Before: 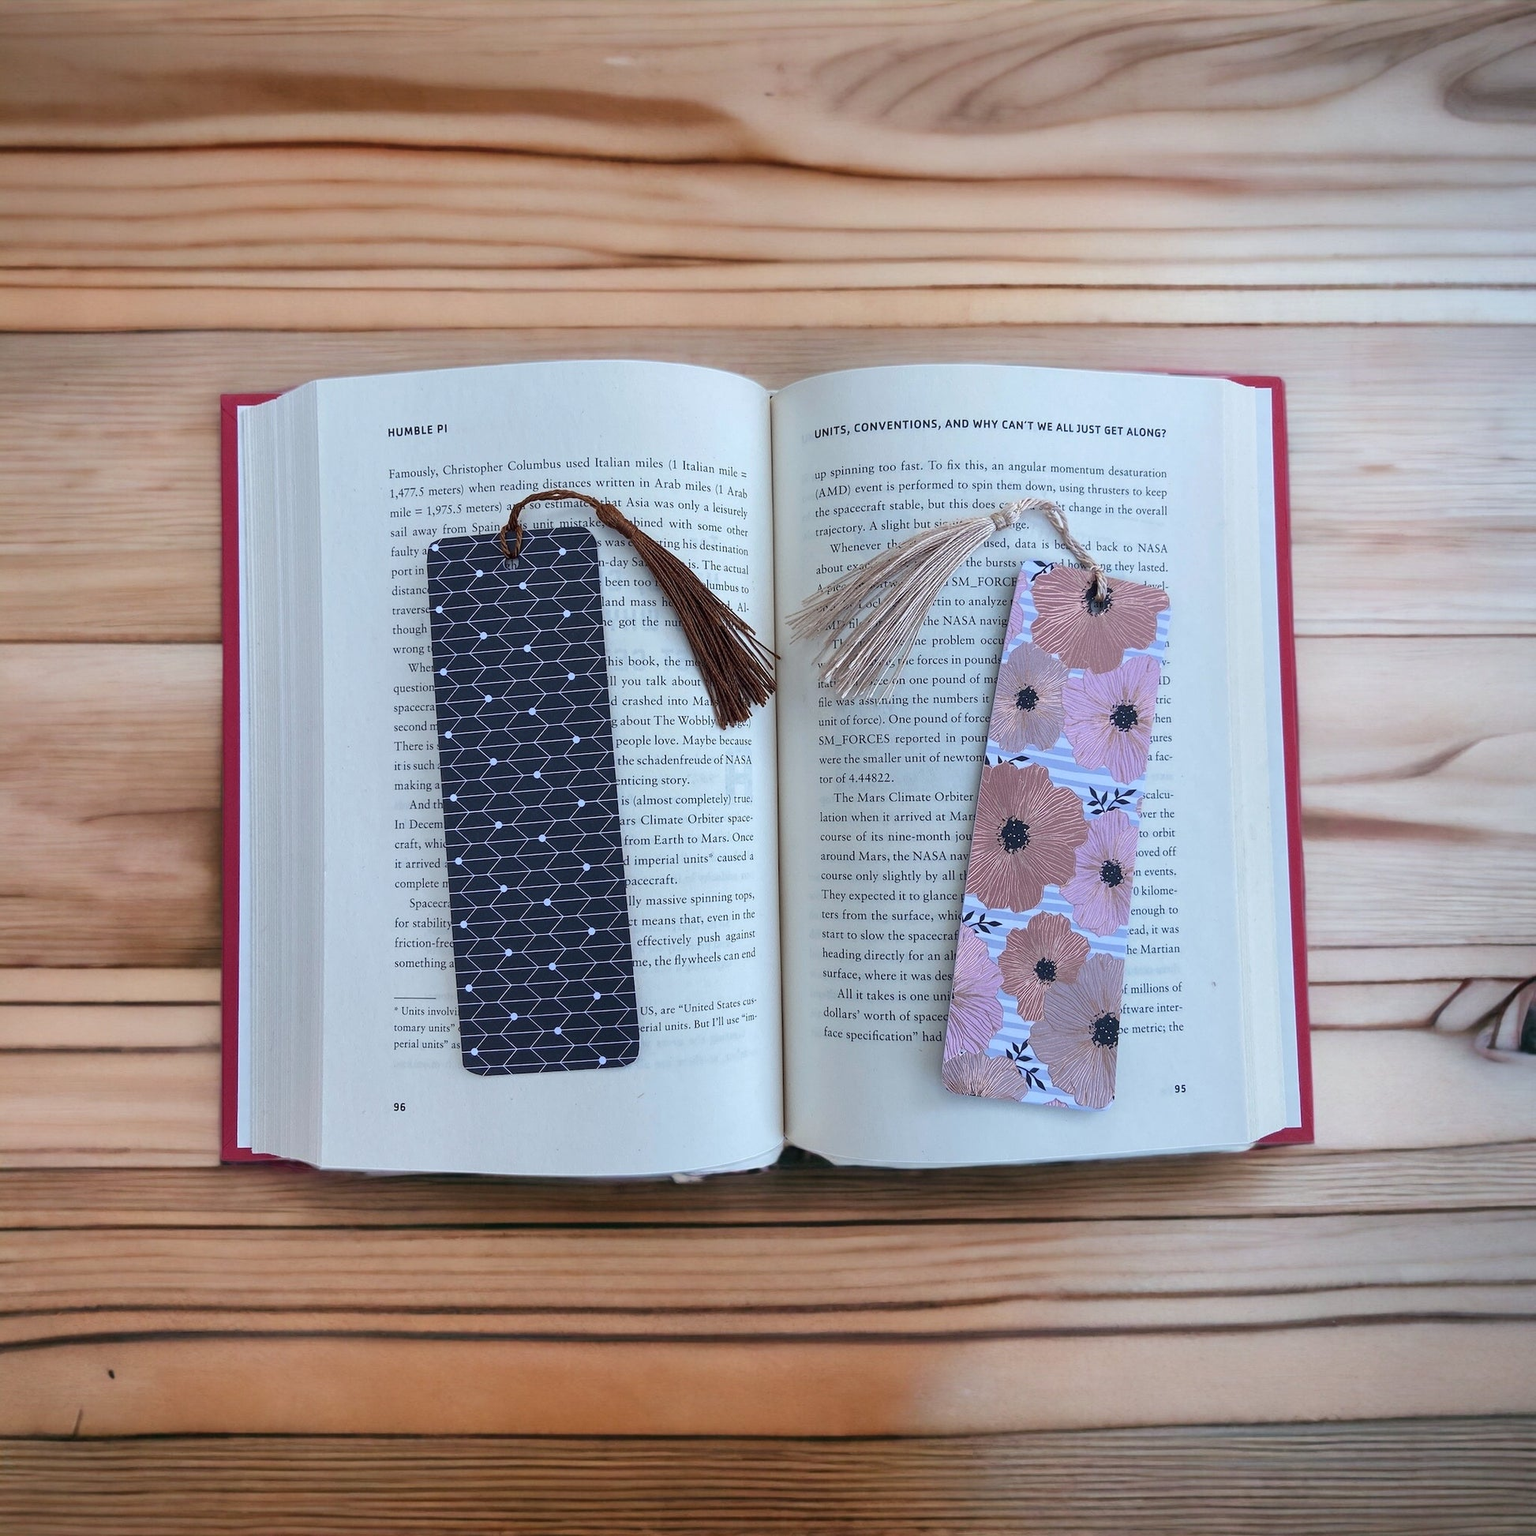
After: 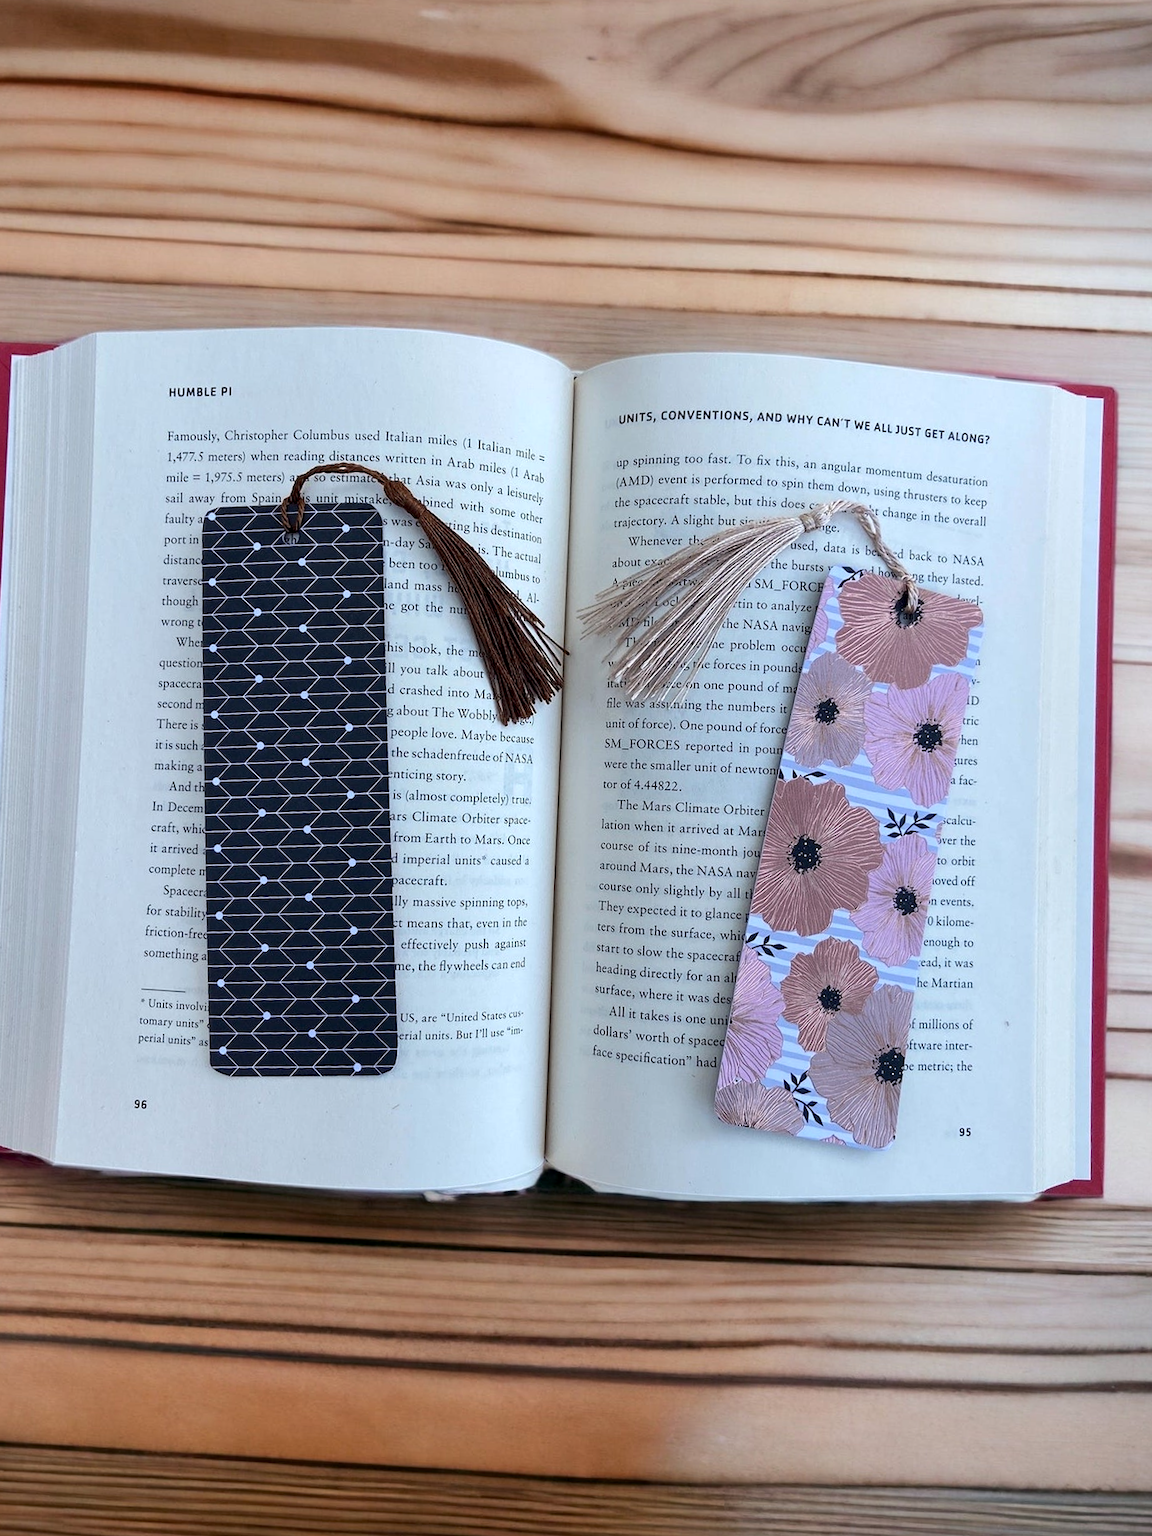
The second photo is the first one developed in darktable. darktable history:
crop and rotate: angle -3.27°, left 14.277%, top 0.028%, right 10.766%, bottom 0.028%
tone equalizer: -8 EV -0.417 EV, -7 EV -0.389 EV, -6 EV -0.333 EV, -5 EV -0.222 EV, -3 EV 0.222 EV, -2 EV 0.333 EV, -1 EV 0.389 EV, +0 EV 0.417 EV, edges refinement/feathering 500, mask exposure compensation -1.57 EV, preserve details no
rotate and perspective: automatic cropping off
exposure: black level correction 0.006, exposure -0.226 EV, compensate highlight preservation false
